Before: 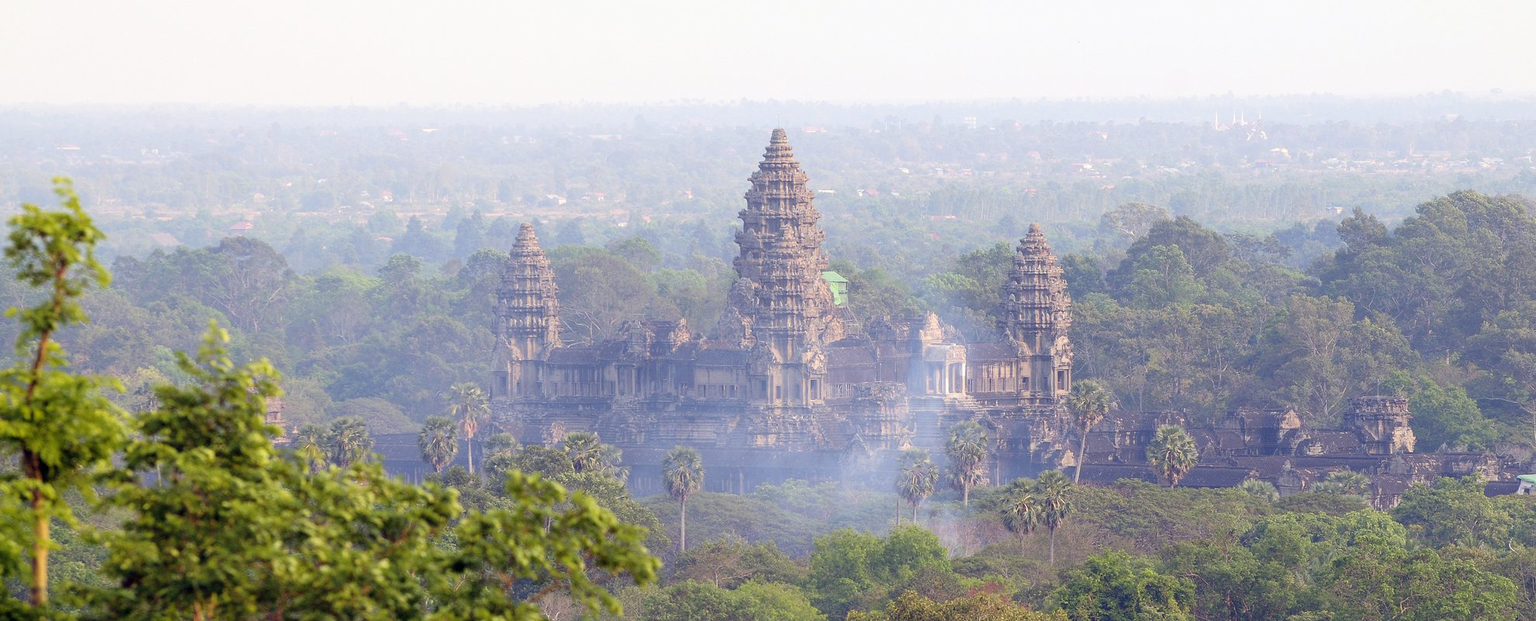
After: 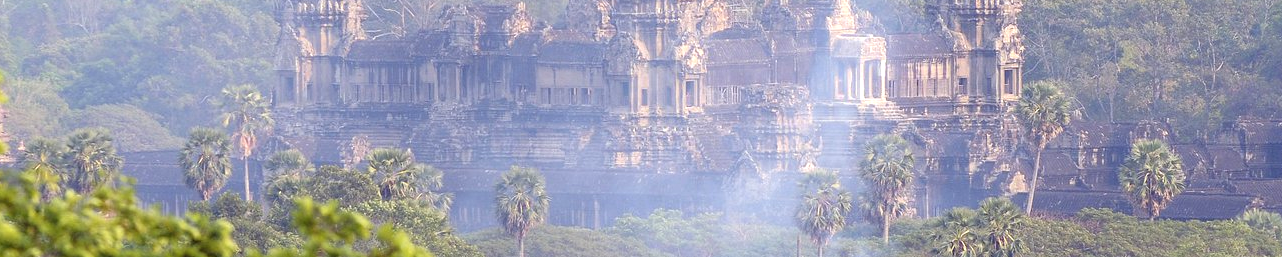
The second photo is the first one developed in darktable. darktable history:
crop: left 18.139%, top 51.002%, right 17.08%, bottom 16.811%
tone equalizer: -8 EV -0.427 EV, -7 EV -0.424 EV, -6 EV -0.317 EV, -5 EV -0.251 EV, -3 EV 0.246 EV, -2 EV 0.337 EV, -1 EV 0.396 EV, +0 EV 0.4 EV
